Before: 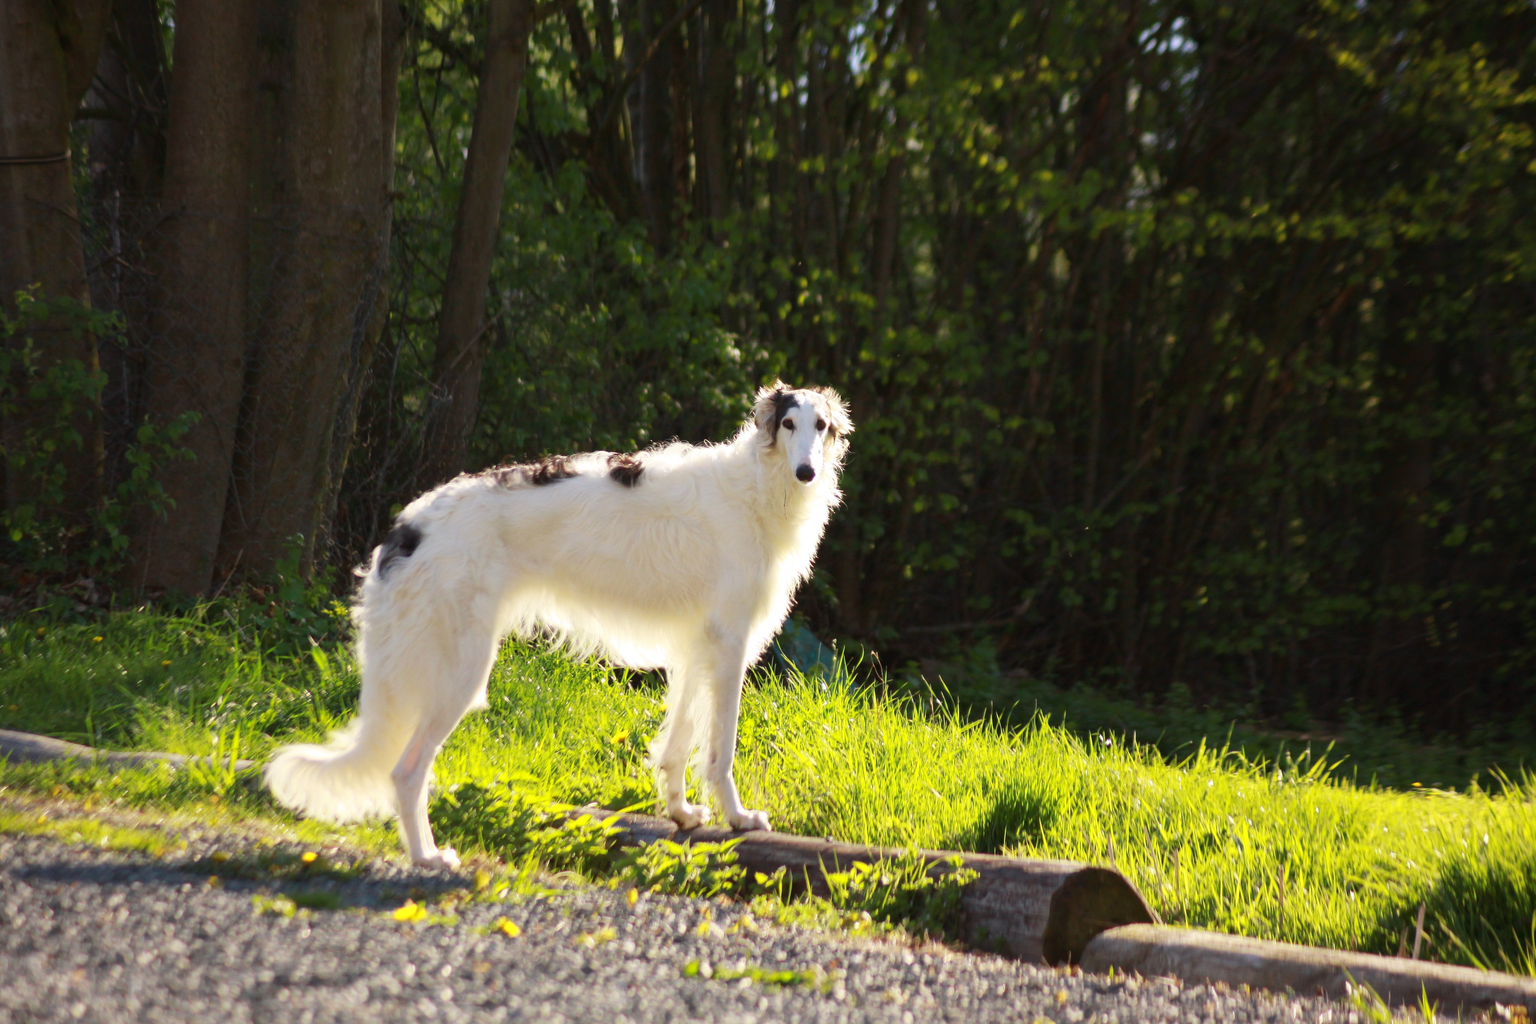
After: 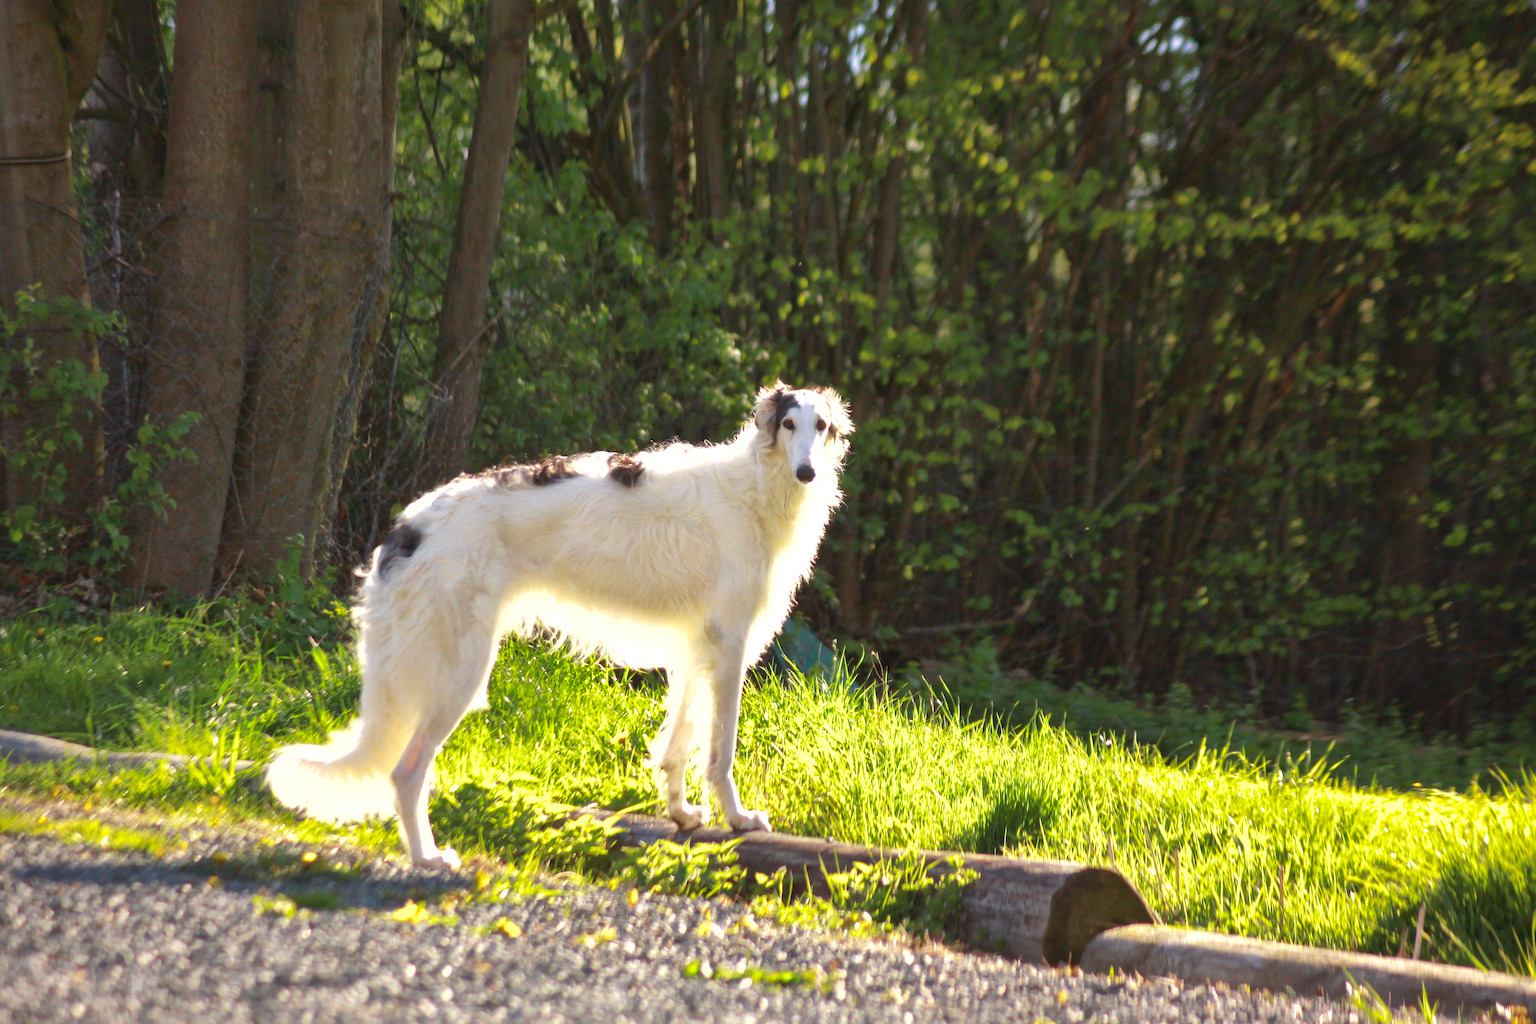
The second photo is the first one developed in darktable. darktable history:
exposure: black level correction 0, exposure 0.5 EV, compensate highlight preservation false
shadows and highlights: on, module defaults
